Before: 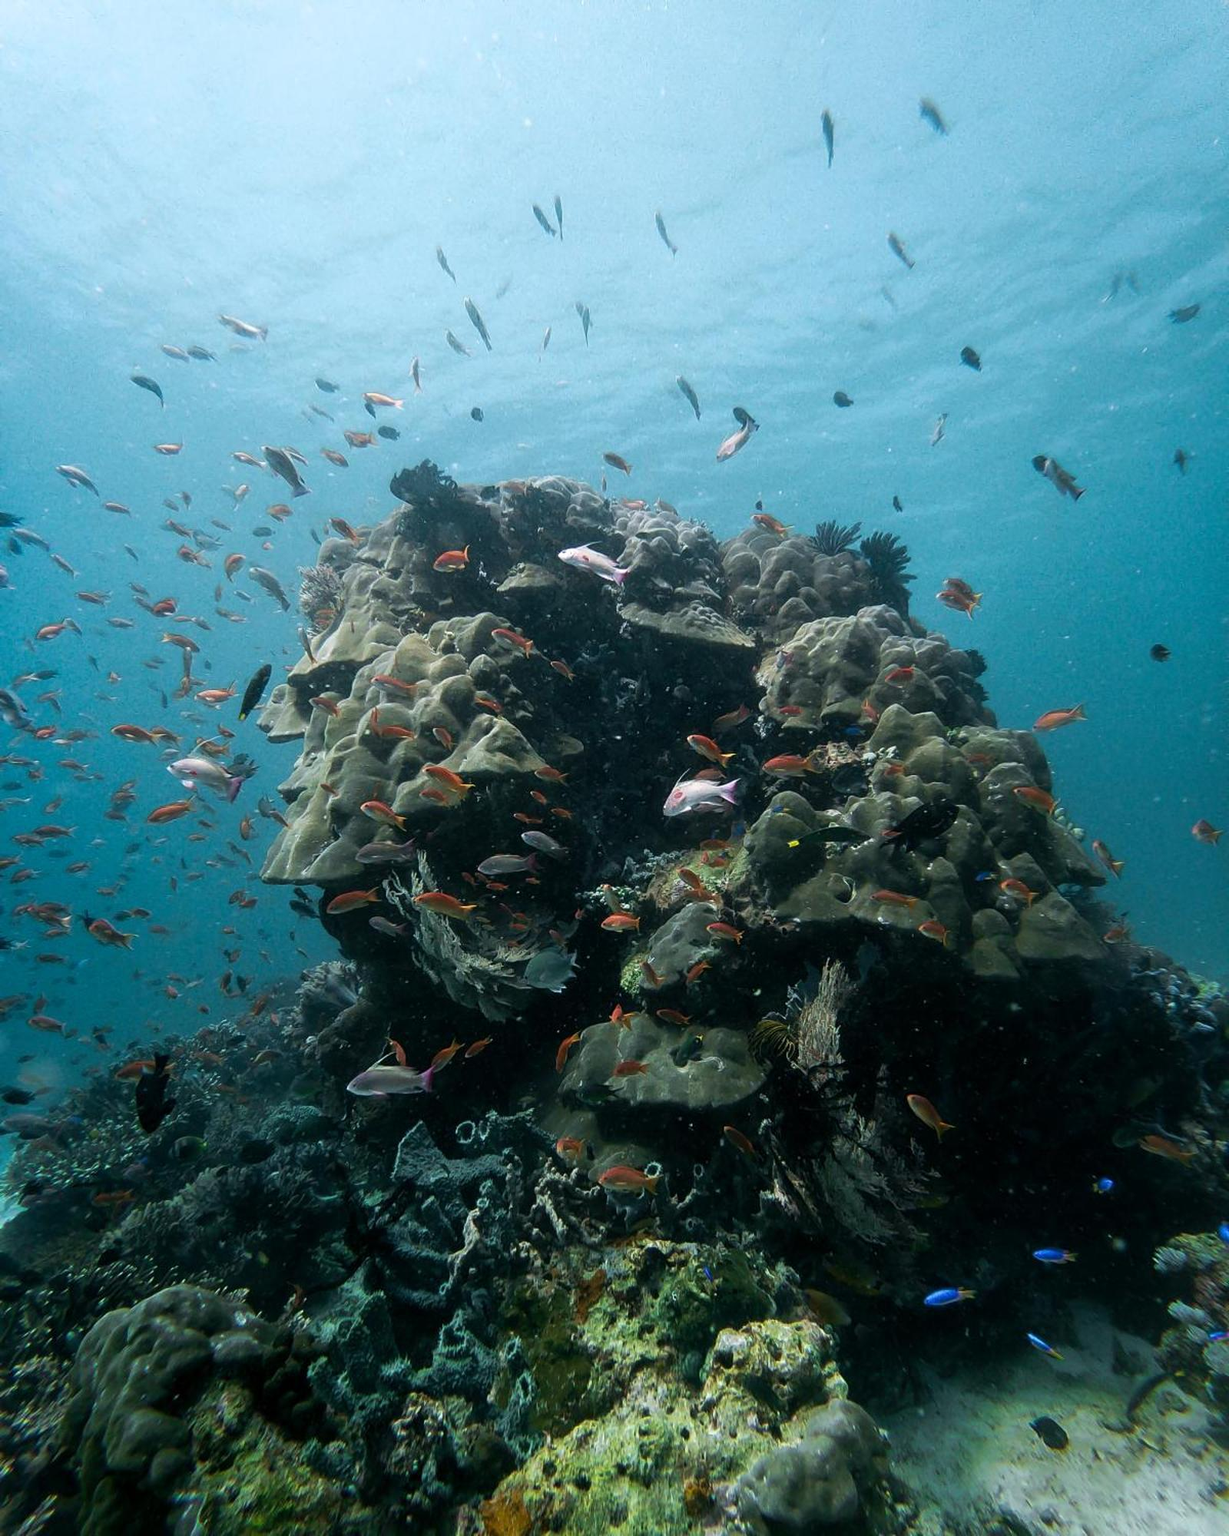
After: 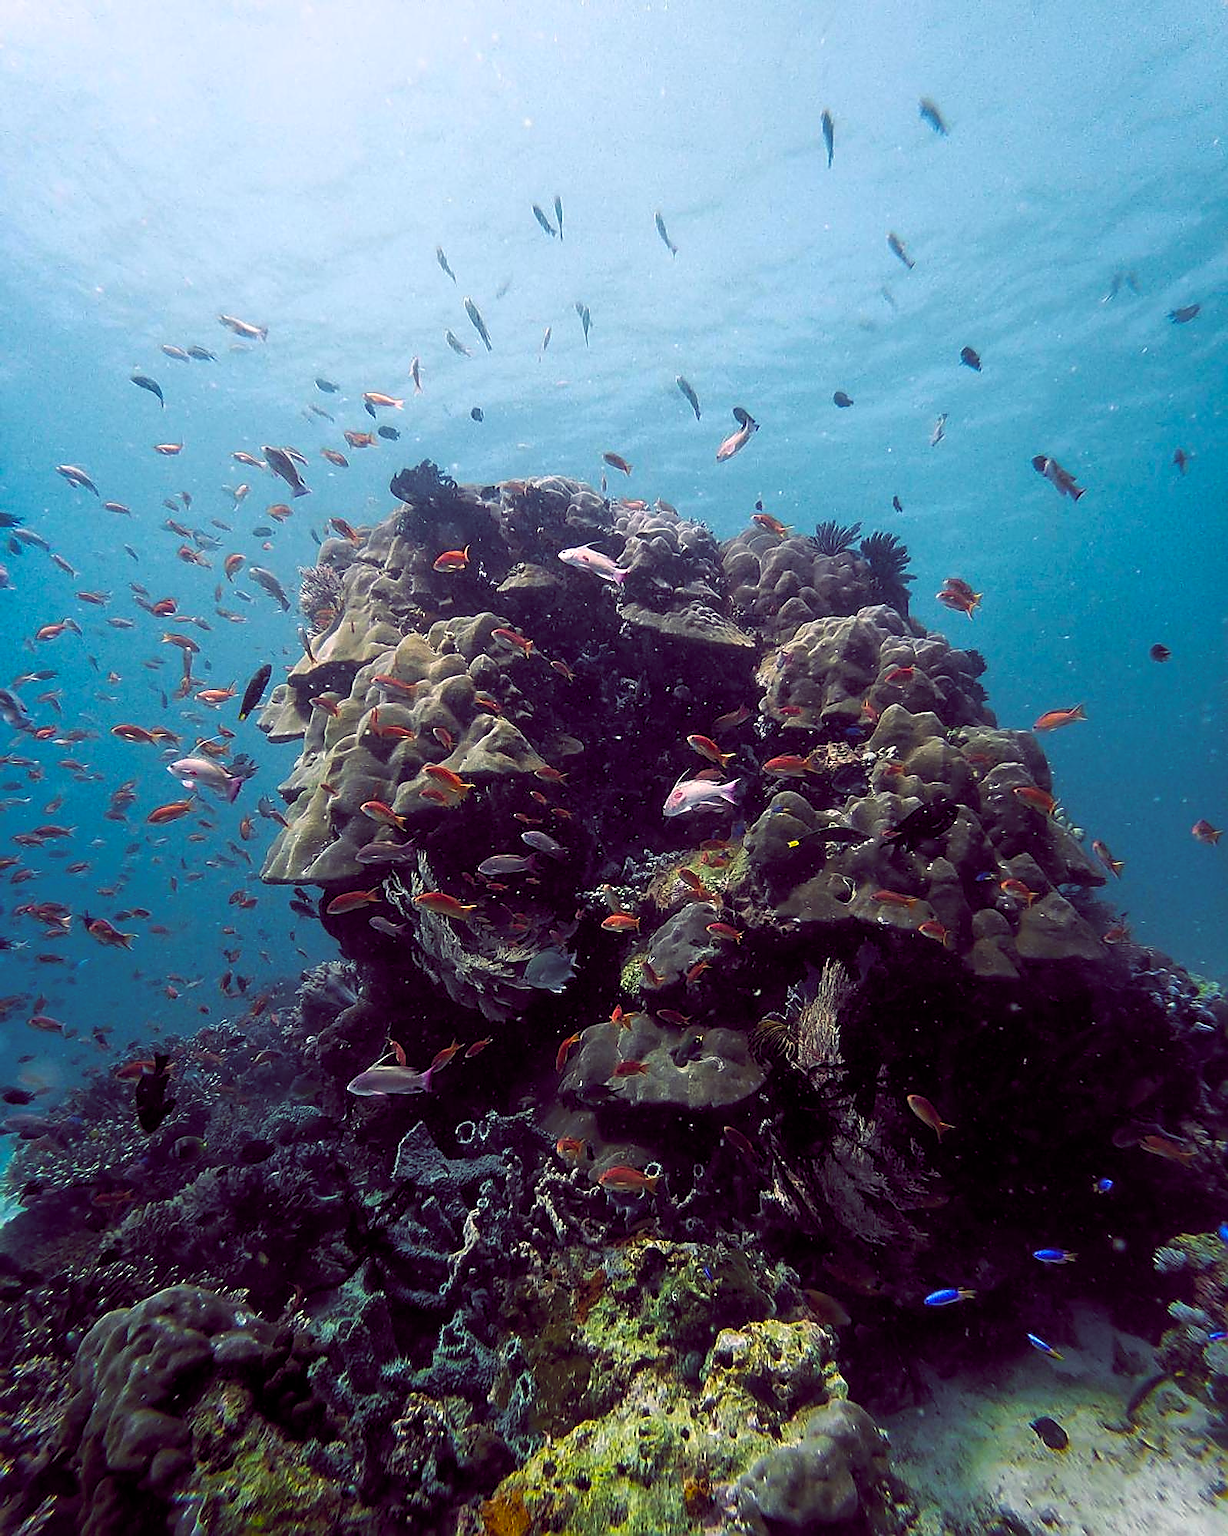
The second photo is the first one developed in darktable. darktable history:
color balance rgb: shadows lift › chroma 6.43%, shadows lift › hue 305.74°, highlights gain › chroma 2.43%, highlights gain › hue 35.74°, global offset › chroma 0.28%, global offset › hue 320.29°, linear chroma grading › global chroma 5.5%, perceptual saturation grading › global saturation 30%, contrast 5.15%
sharpen: radius 1.4, amount 1.25, threshold 0.7
